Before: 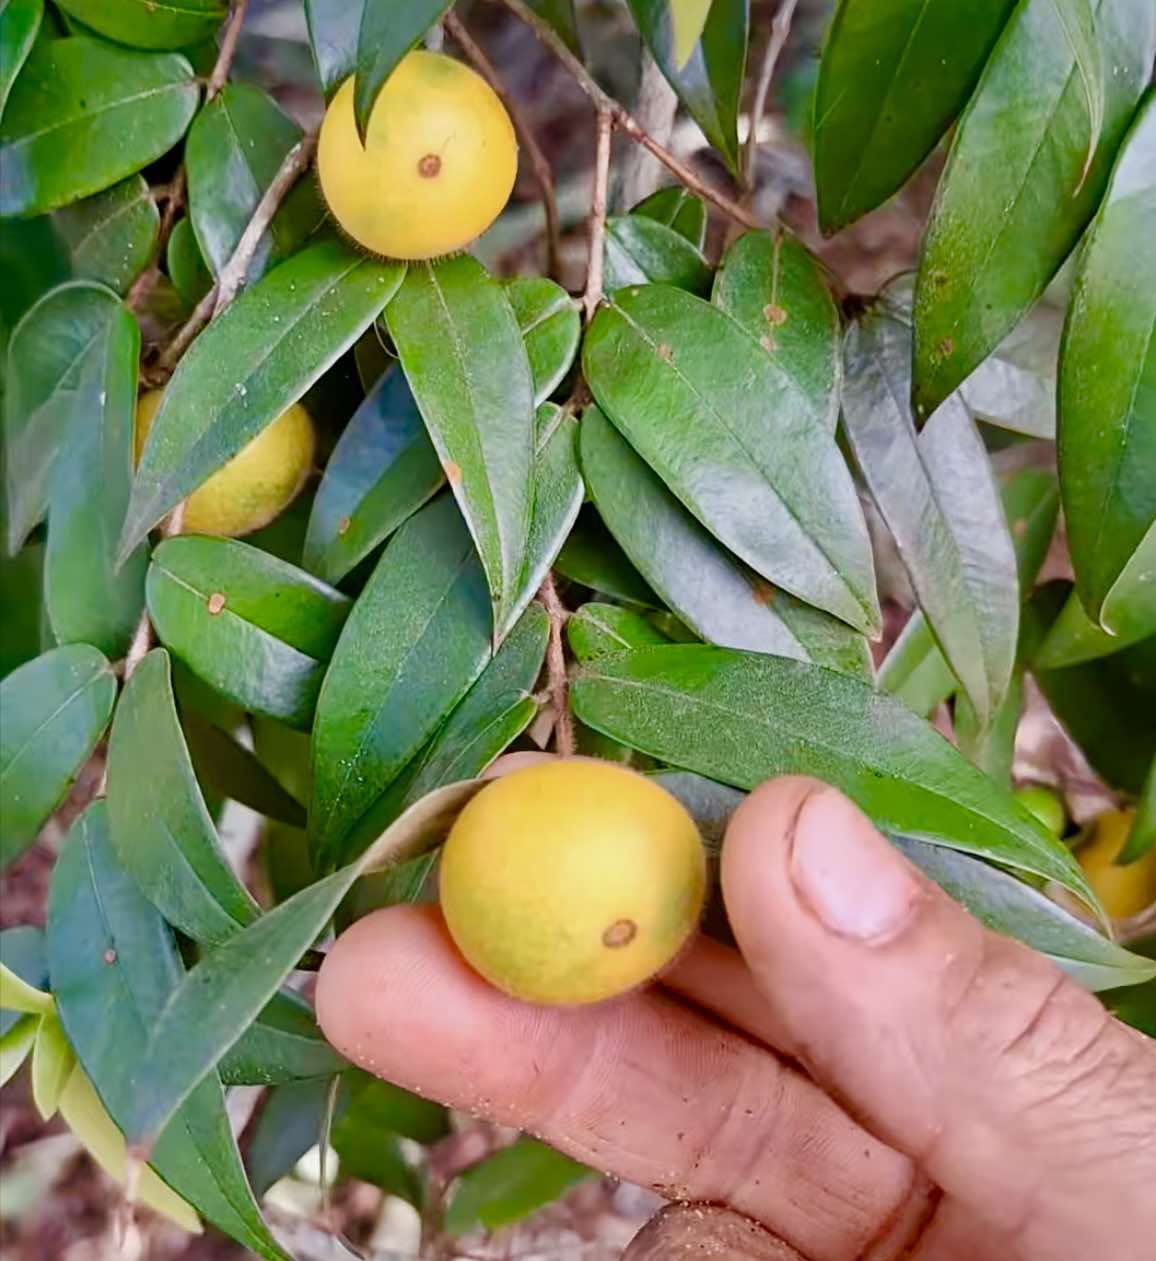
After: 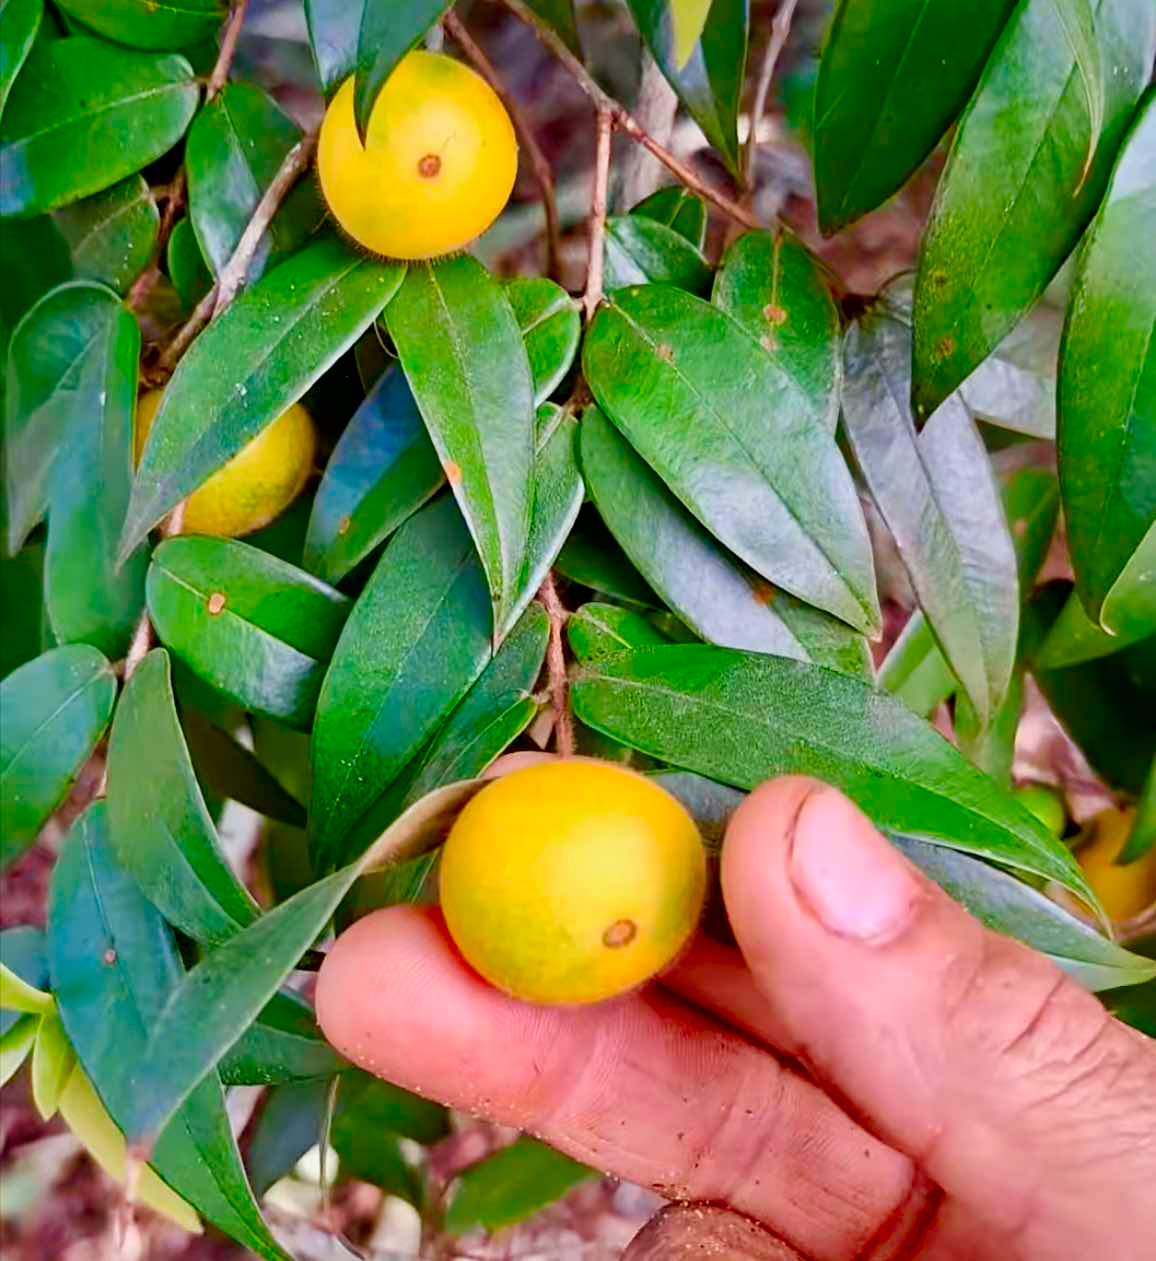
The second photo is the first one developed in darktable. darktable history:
exposure: black level correction 0.005, exposure 0.001 EV, compensate highlight preservation false
contrast brightness saturation: contrast 0.09, saturation 0.28
